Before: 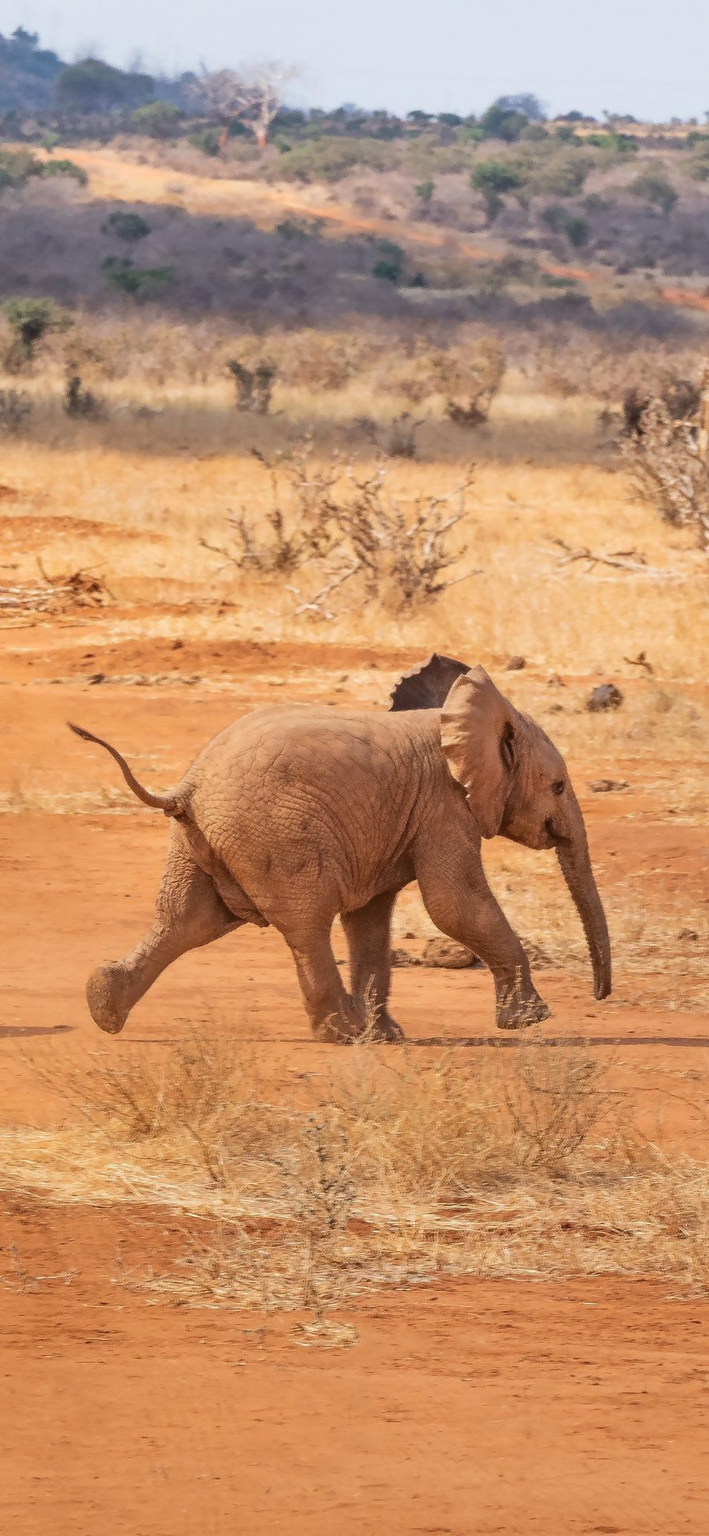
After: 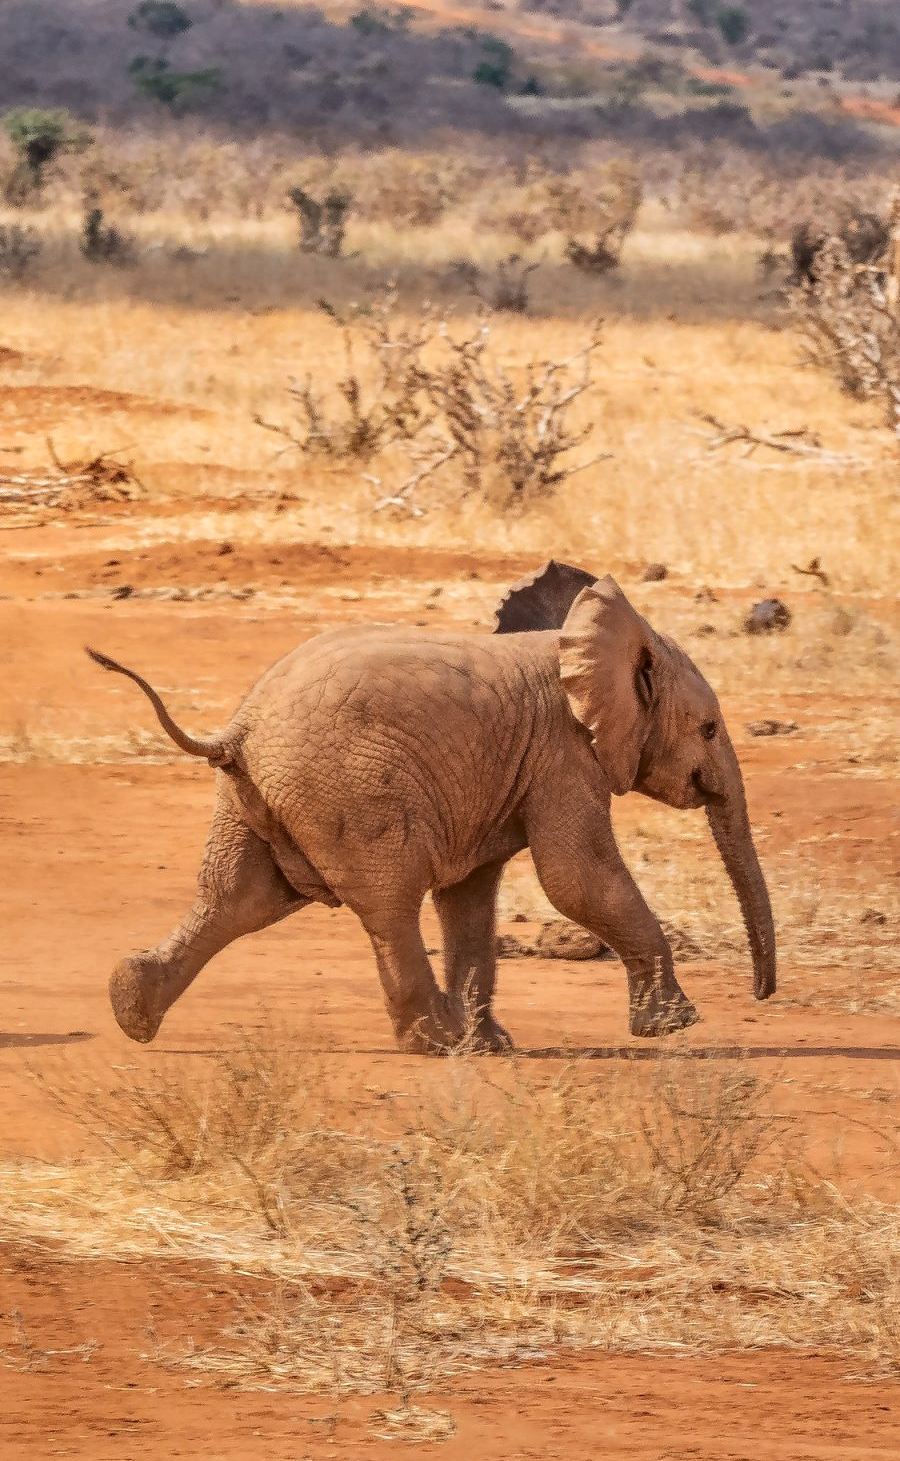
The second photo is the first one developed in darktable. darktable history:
crop: top 13.819%, bottom 11.169%
local contrast: on, module defaults
